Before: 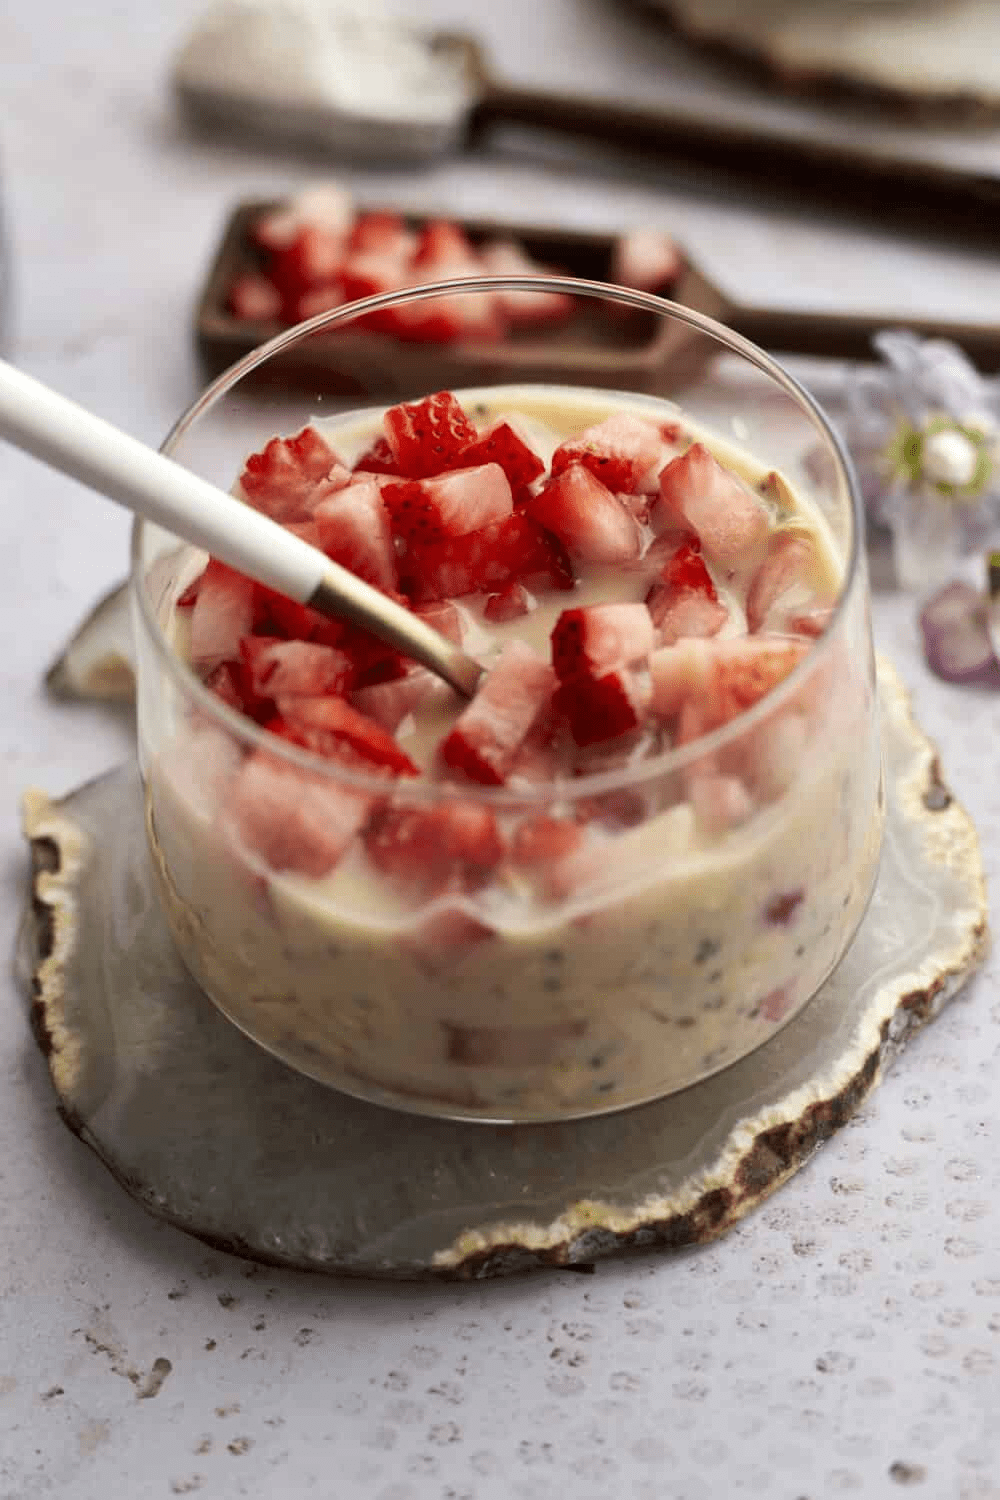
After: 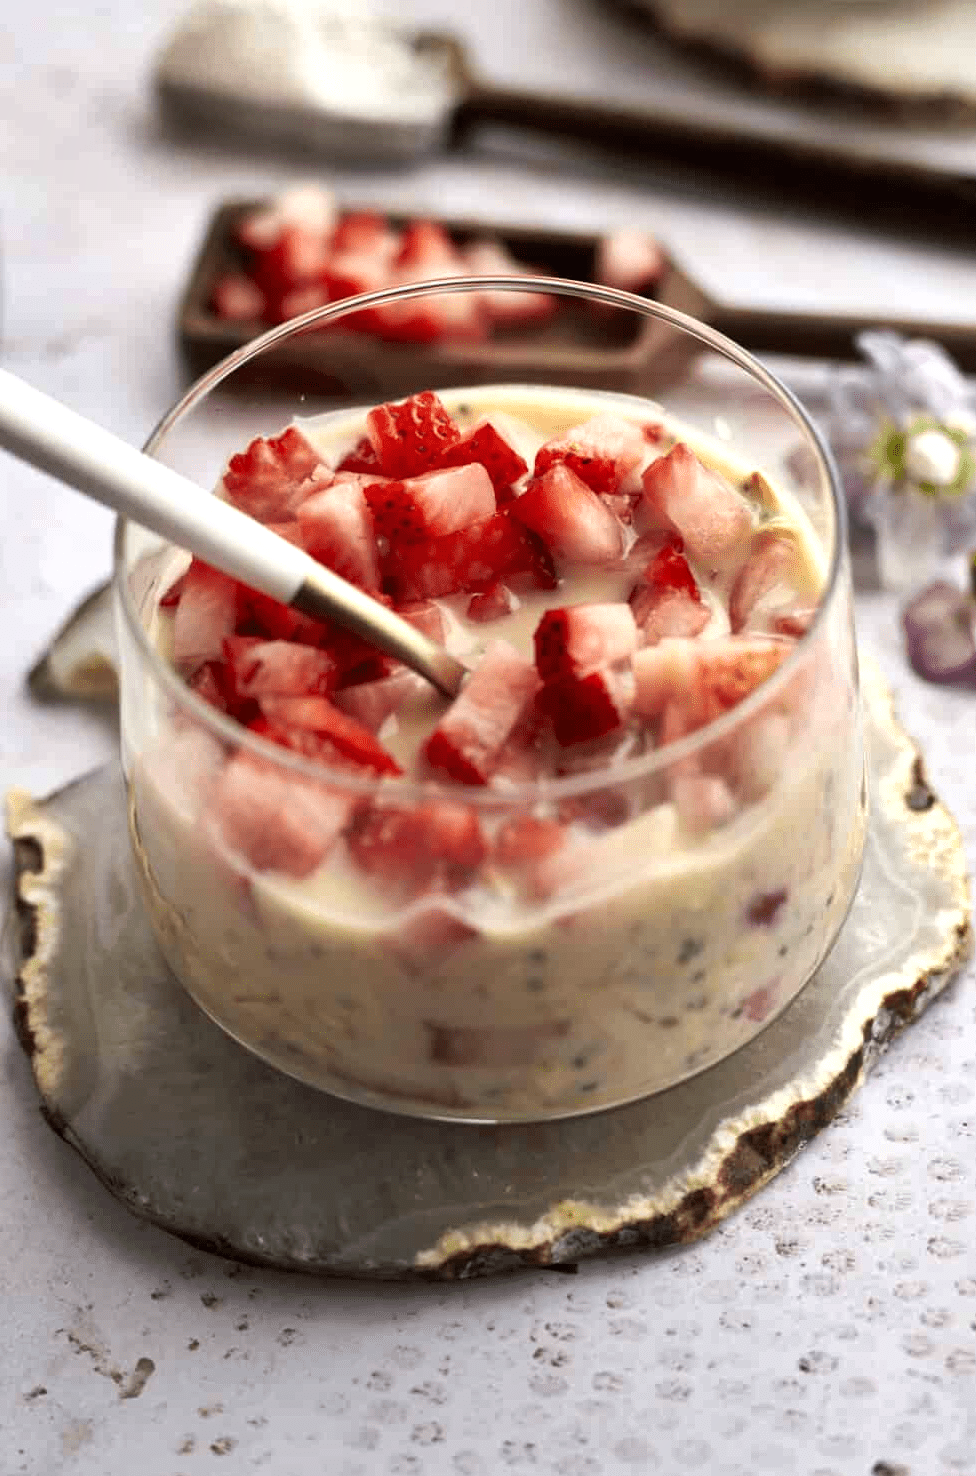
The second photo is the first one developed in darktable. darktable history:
crop and rotate: left 1.771%, right 0.606%, bottom 1.558%
shadows and highlights: shadows 33.56, highlights -45.92, compress 49.9%, soften with gaussian
tone equalizer: -8 EV -0.454 EV, -7 EV -0.371 EV, -6 EV -0.357 EV, -5 EV -0.188 EV, -3 EV 0.209 EV, -2 EV 0.317 EV, -1 EV 0.389 EV, +0 EV 0.415 EV
